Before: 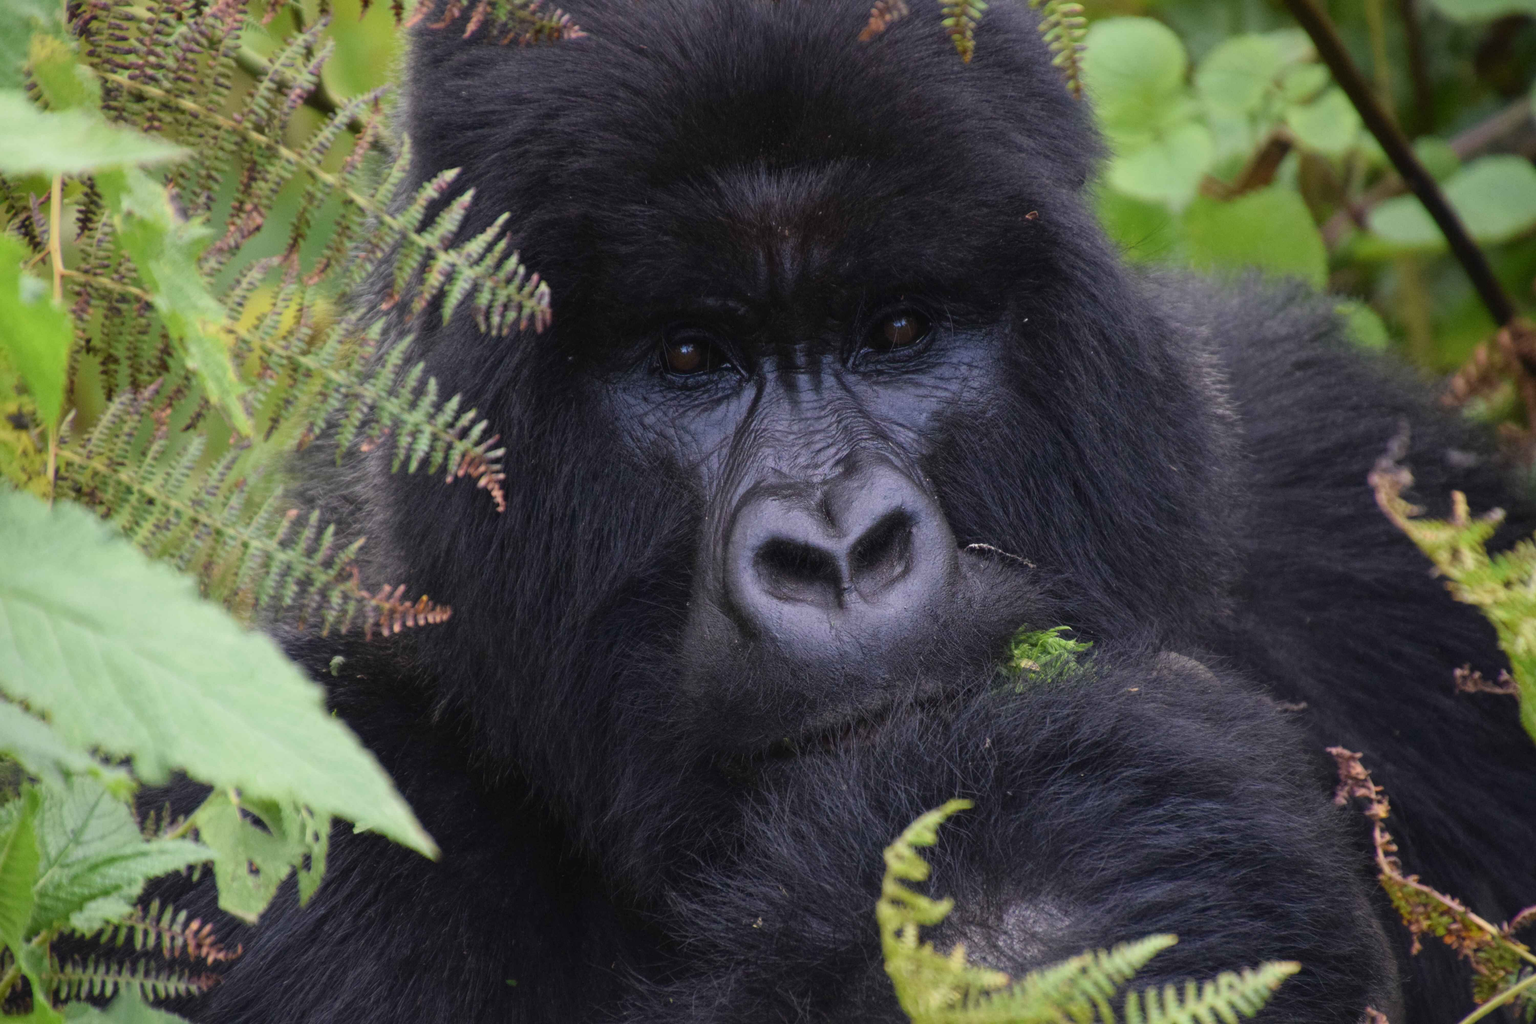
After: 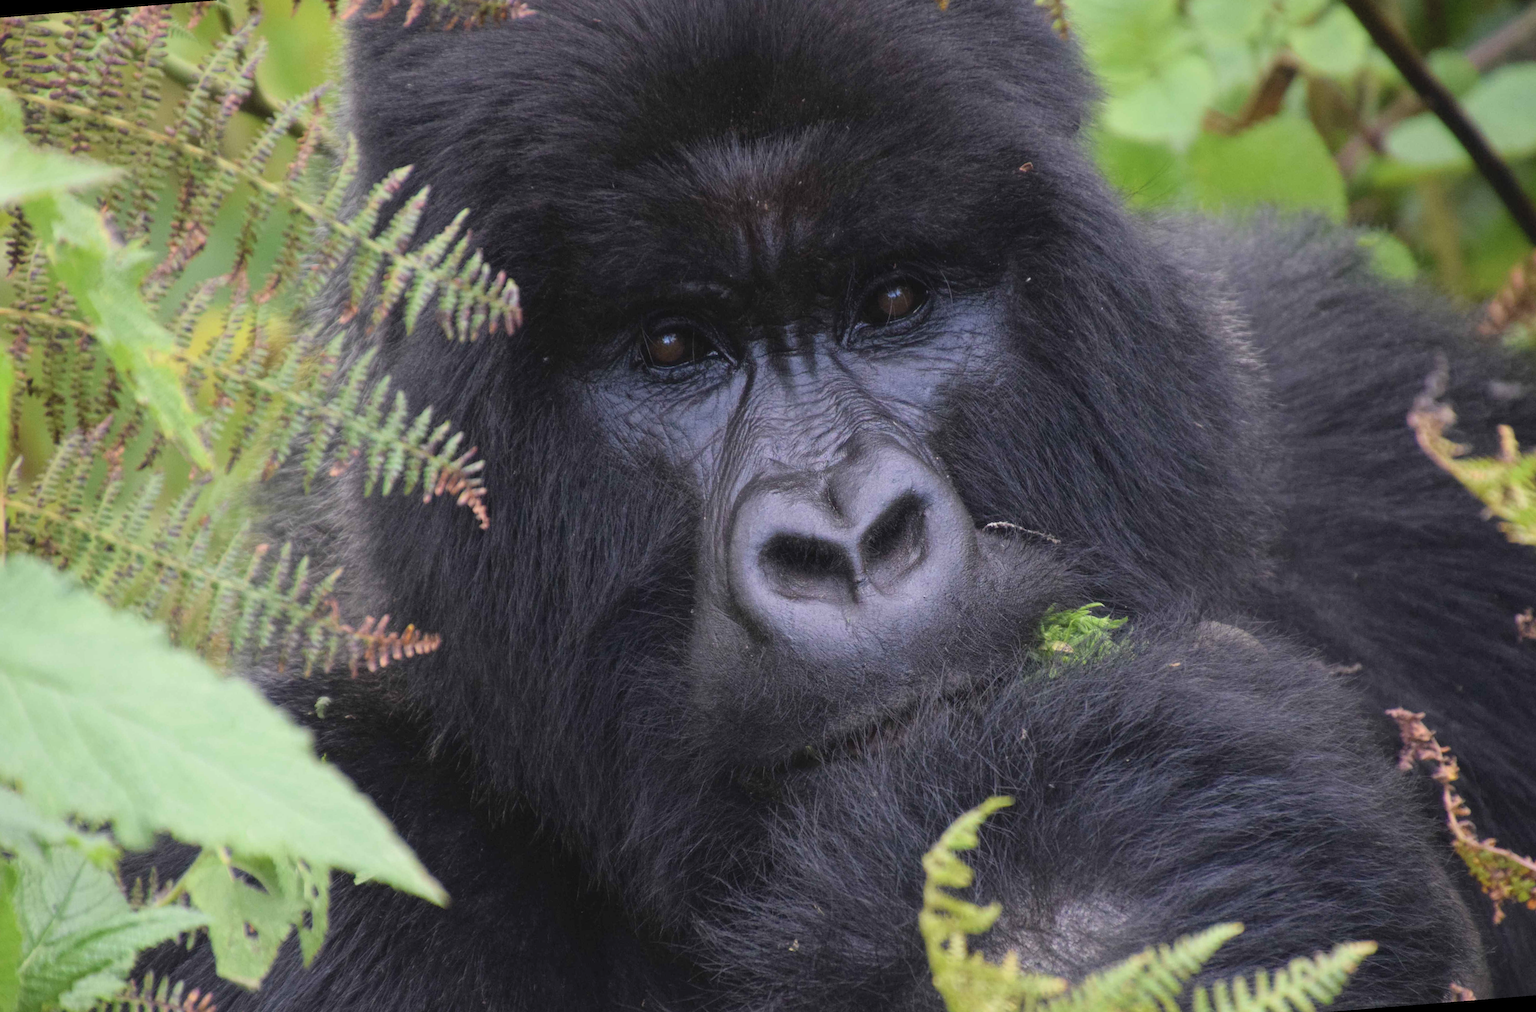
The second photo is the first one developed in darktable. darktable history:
rotate and perspective: rotation -4.57°, crop left 0.054, crop right 0.944, crop top 0.087, crop bottom 0.914
contrast brightness saturation: brightness 0.13
